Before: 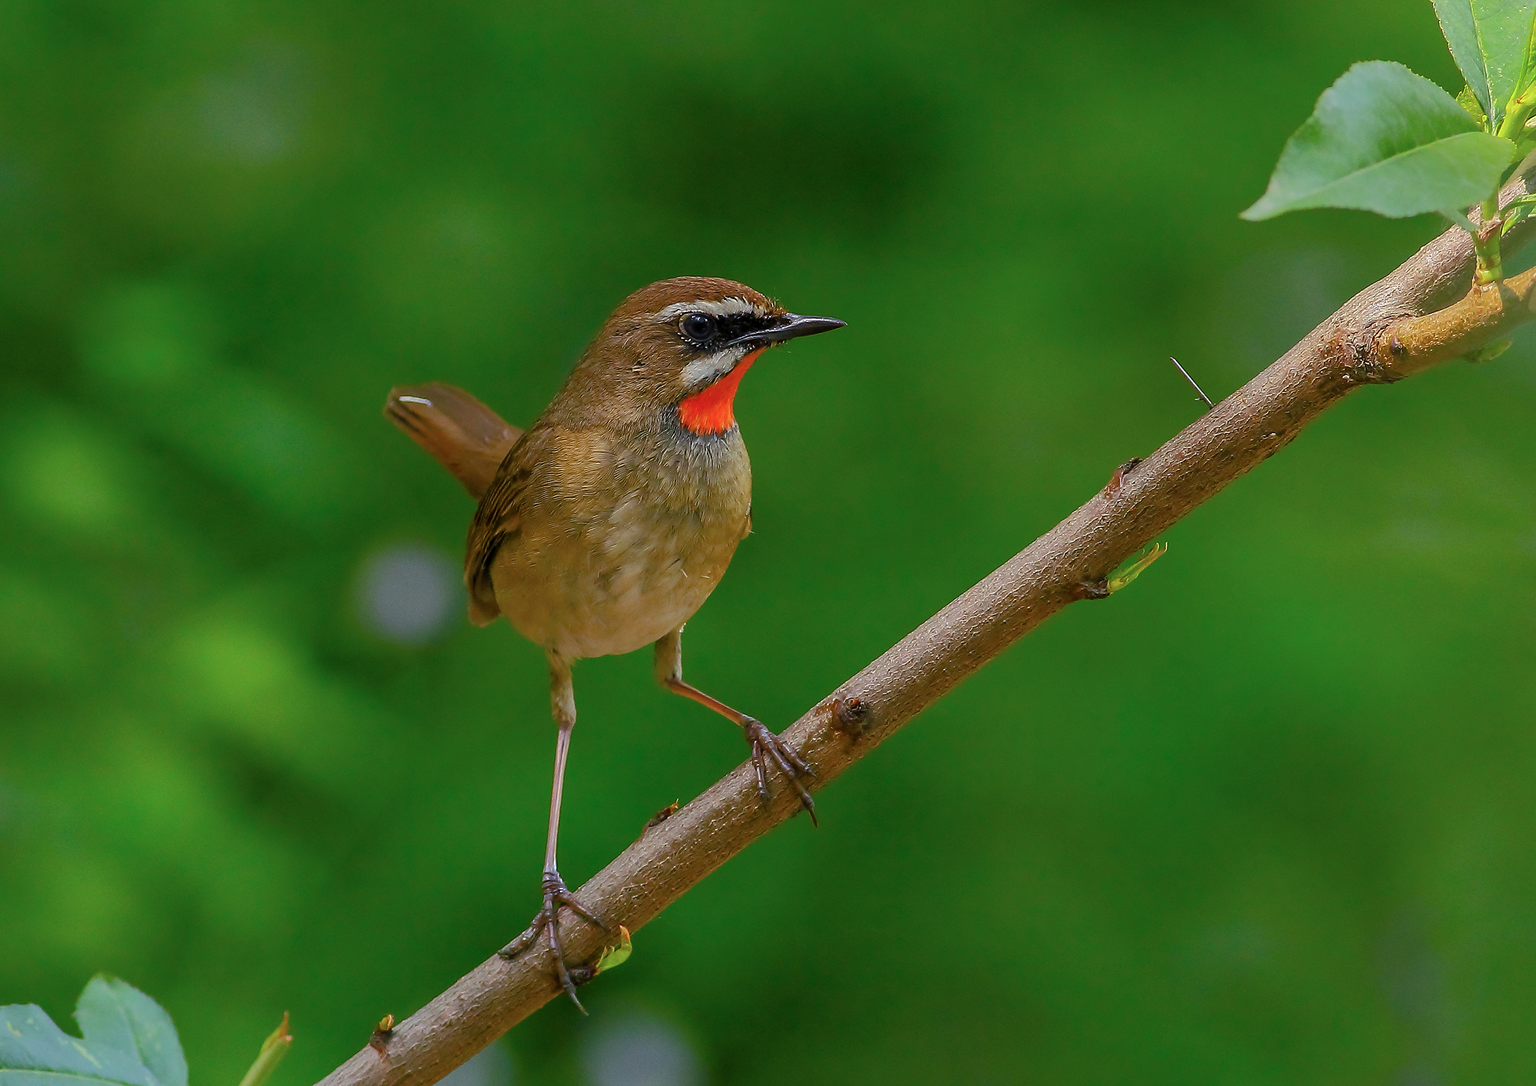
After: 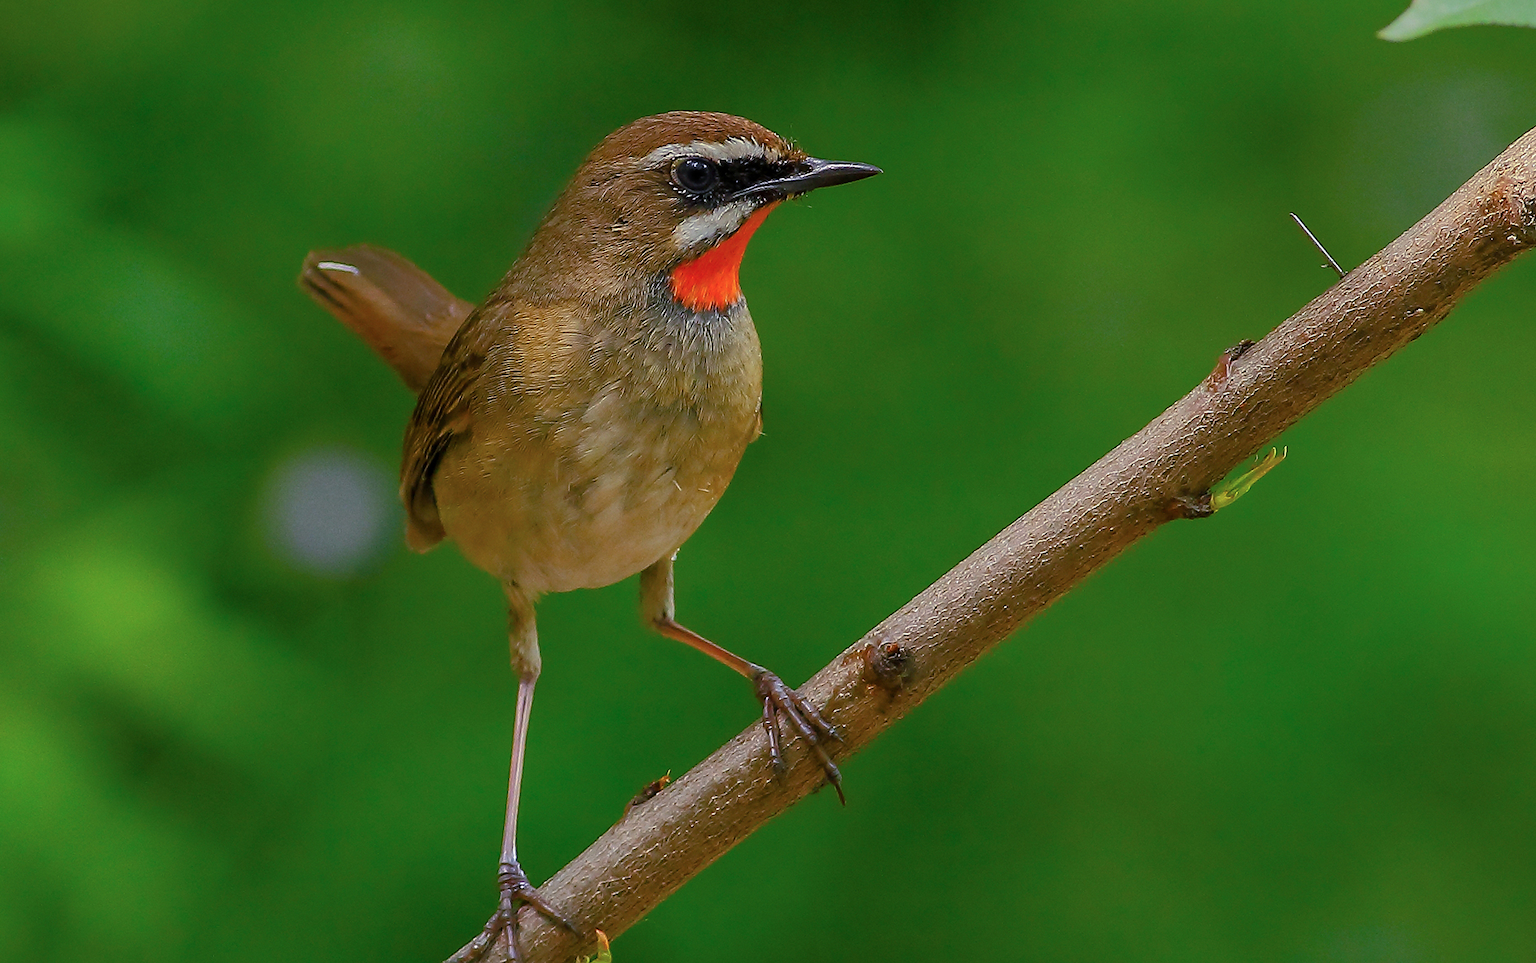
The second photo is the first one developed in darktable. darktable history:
crop: left 9.577%, top 17.354%, right 11.114%, bottom 12.326%
